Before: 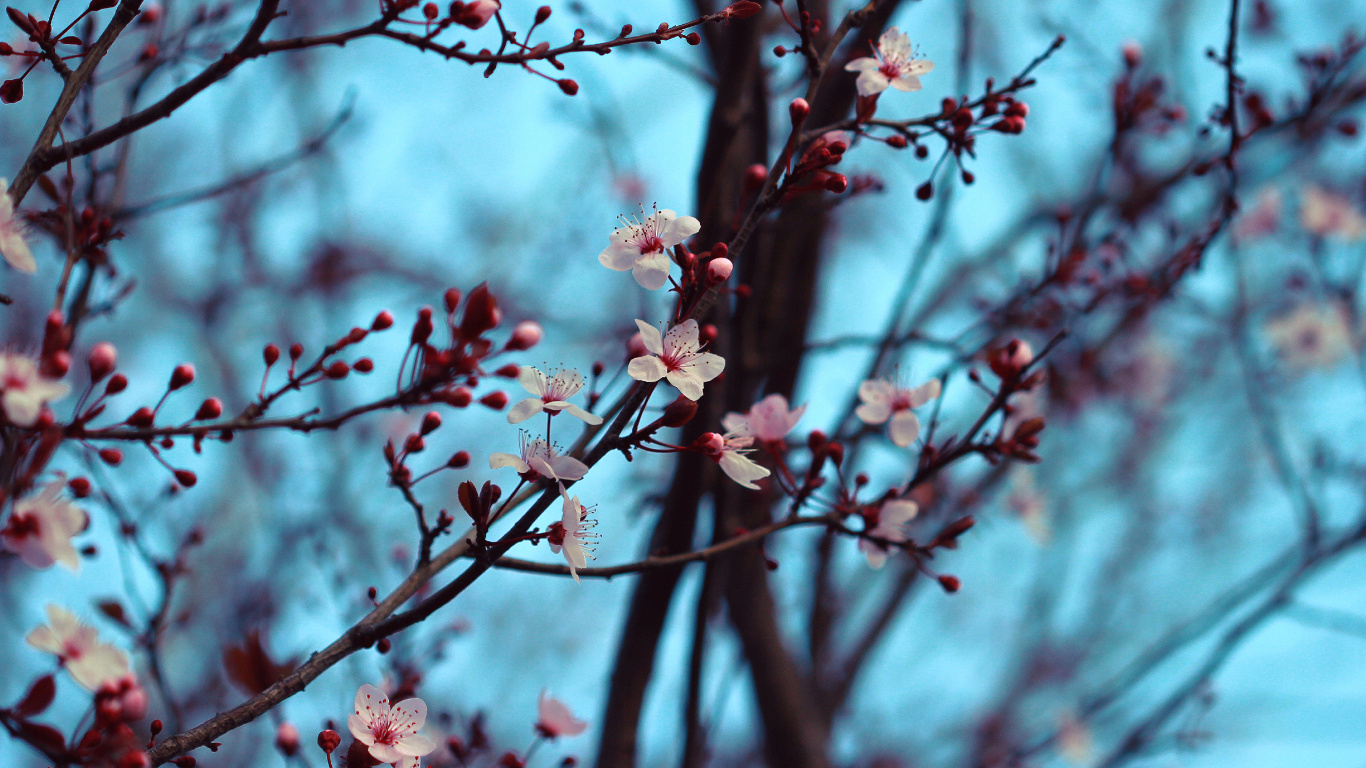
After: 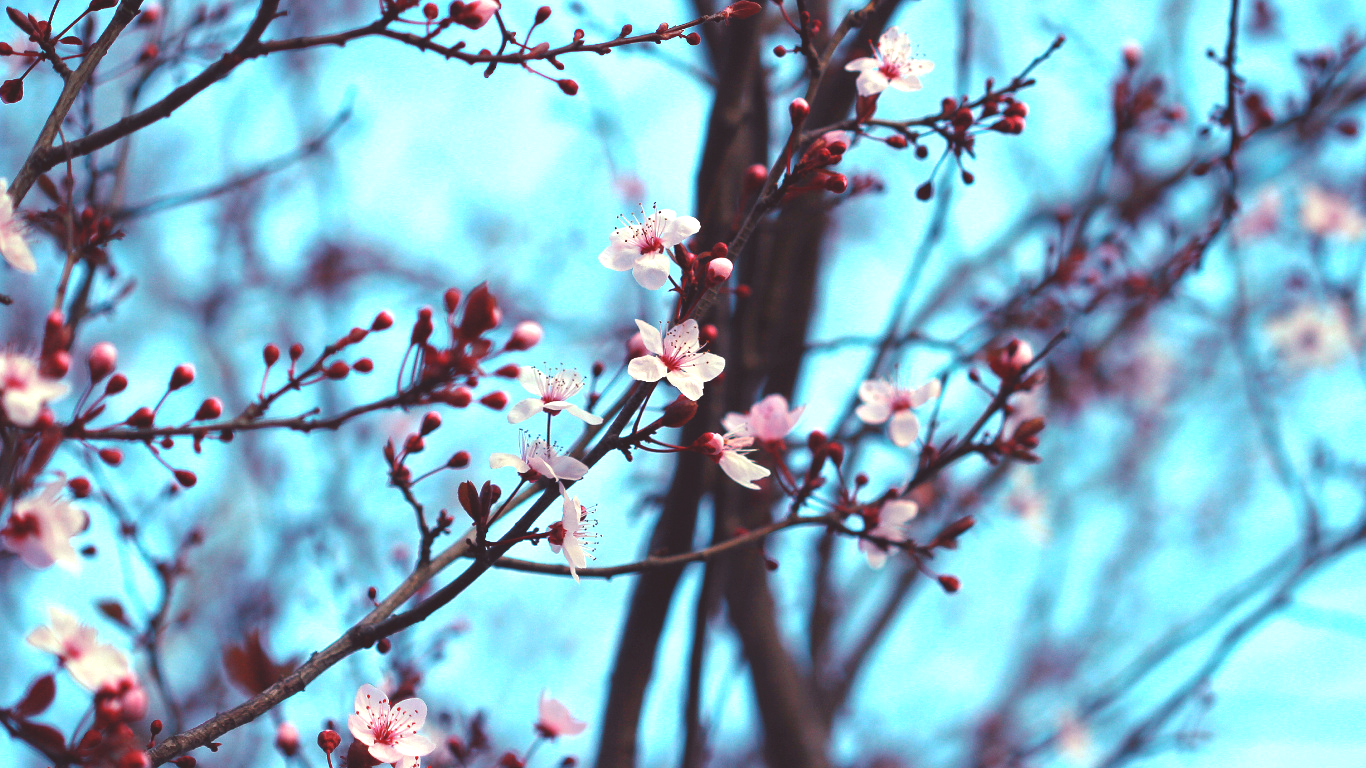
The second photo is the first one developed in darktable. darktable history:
exposure: black level correction -0.006, exposure 1 EV, compensate highlight preservation false
